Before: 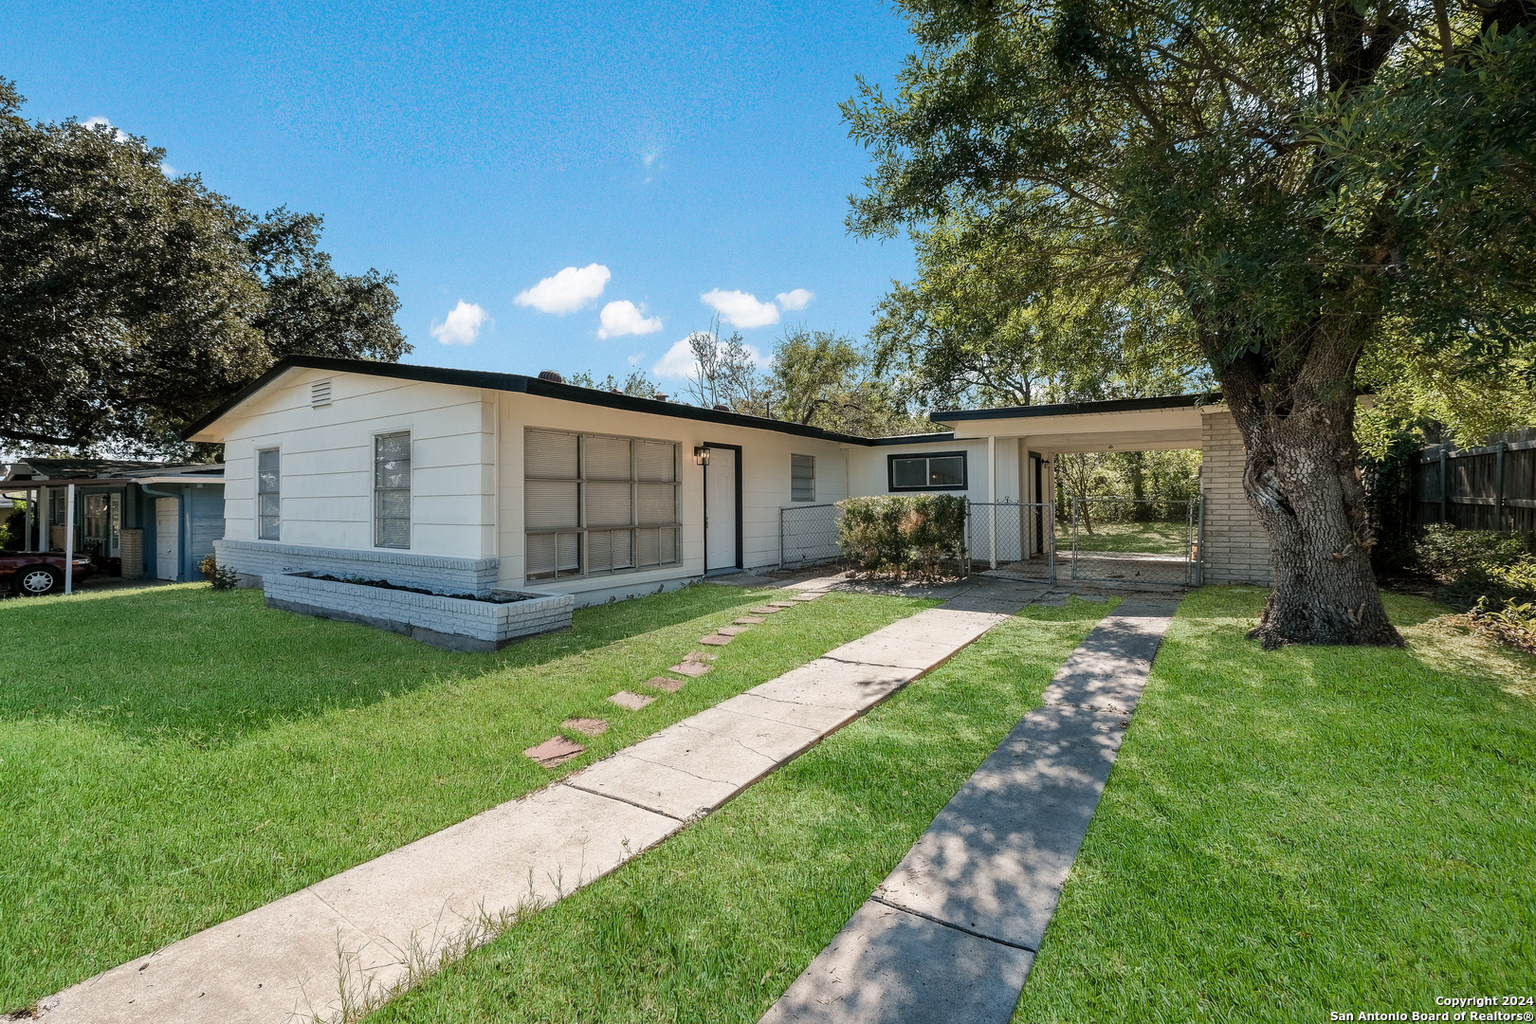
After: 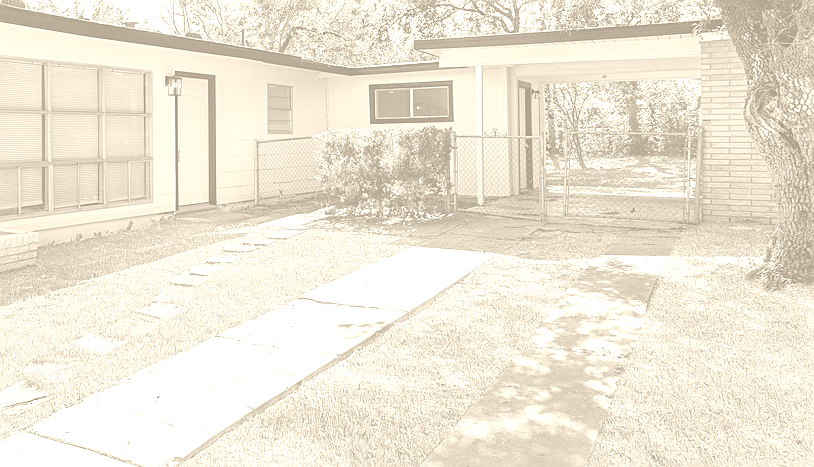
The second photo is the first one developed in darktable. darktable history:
crop: left 35.03%, top 36.625%, right 14.663%, bottom 20.057%
colorize: hue 36°, saturation 71%, lightness 80.79%
sharpen: on, module defaults
